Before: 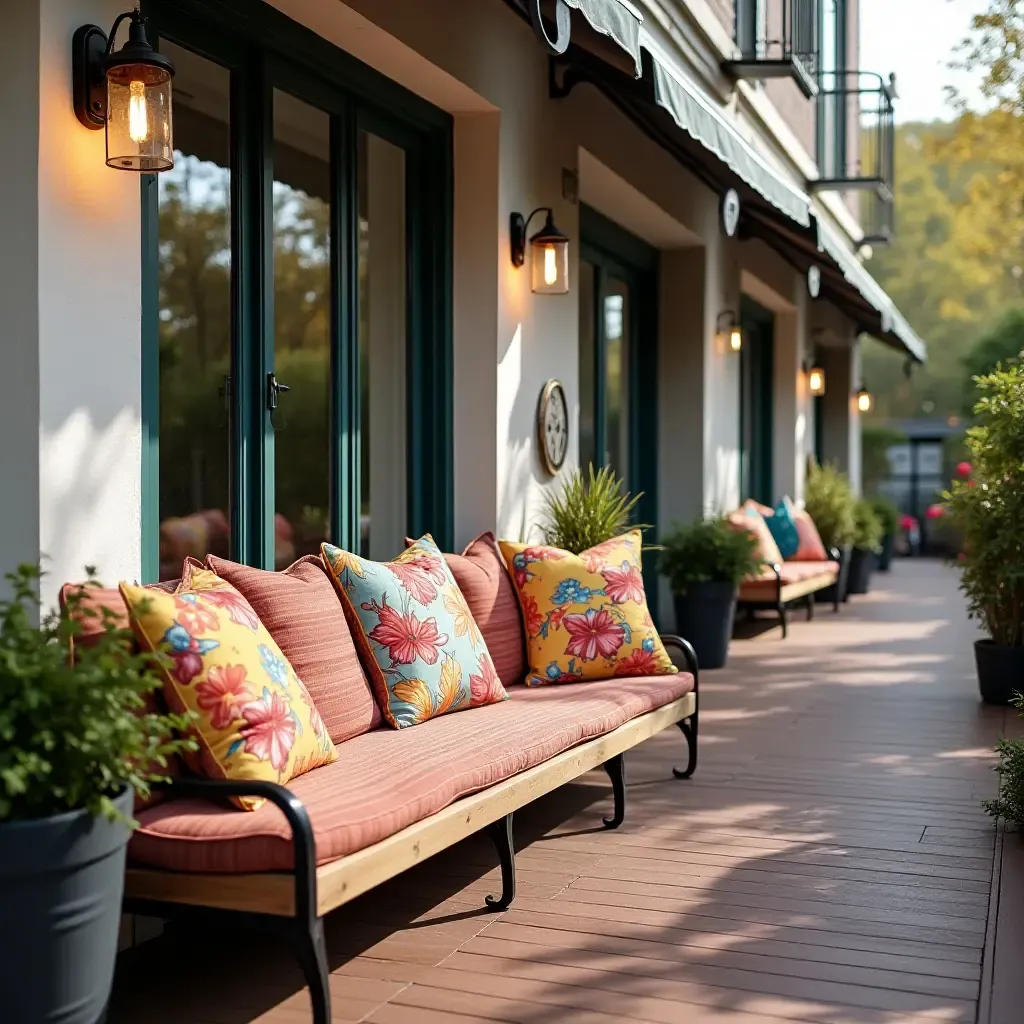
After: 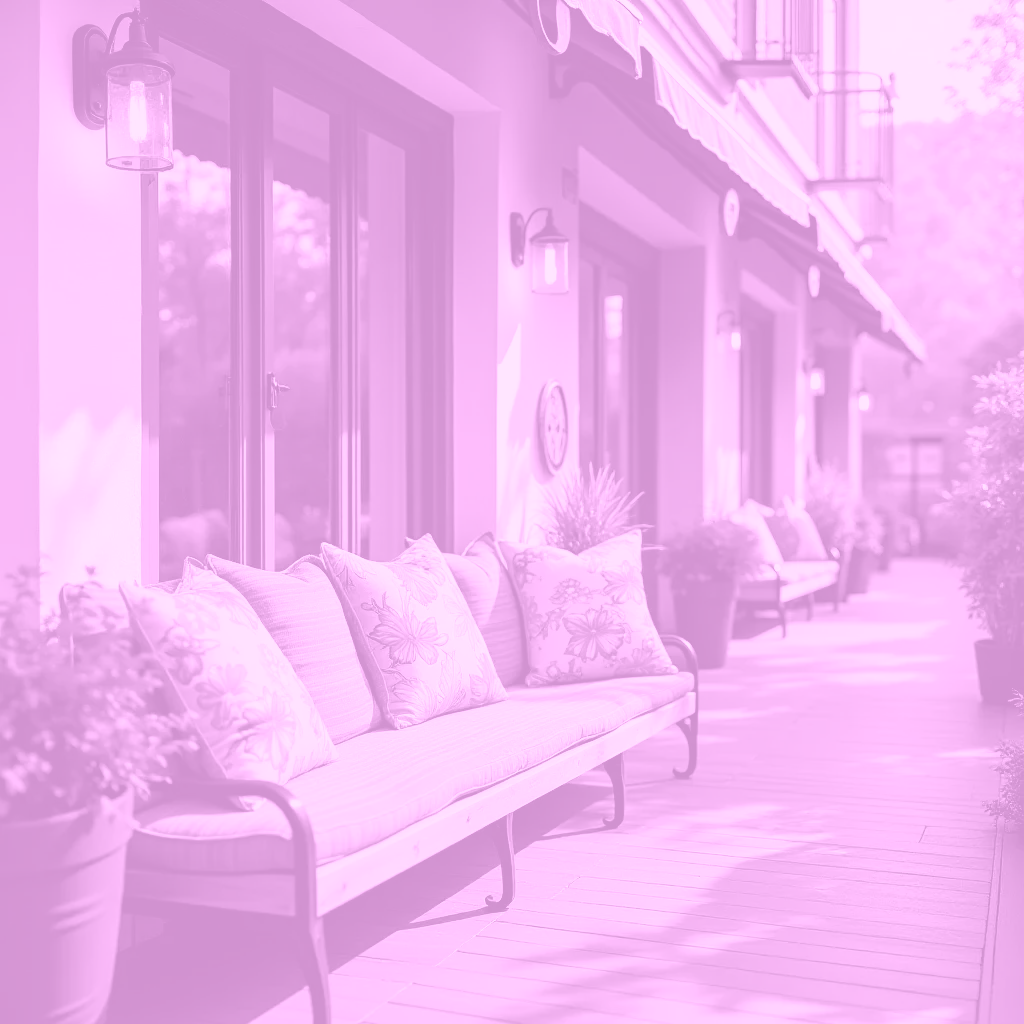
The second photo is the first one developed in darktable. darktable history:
velvia: strength 15%
colorize: hue 331.2°, saturation 75%, source mix 30.28%, lightness 70.52%, version 1
